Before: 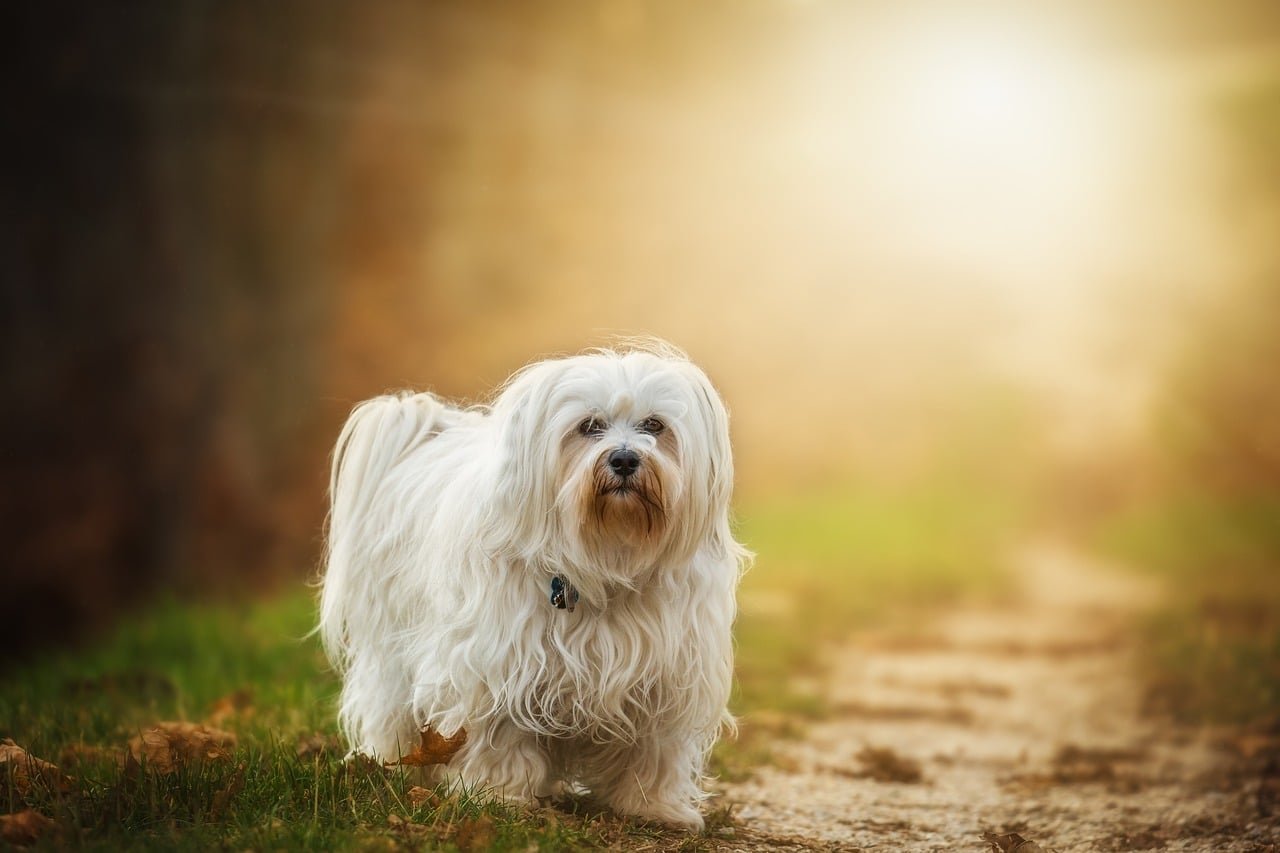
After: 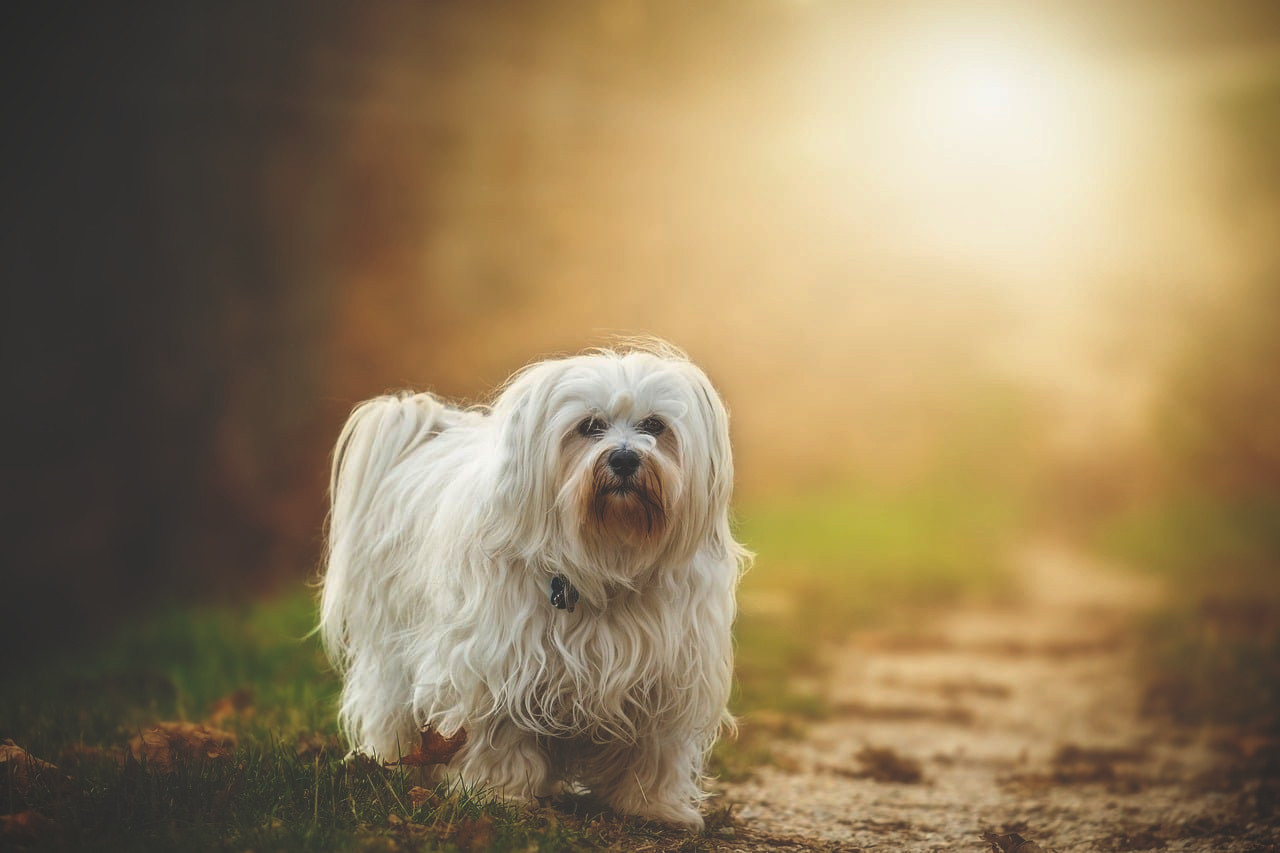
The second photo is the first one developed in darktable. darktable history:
vignetting: fall-off start 97.23%, saturation -0.024, center (-0.033, -0.042), width/height ratio 1.179, unbound false
rgb curve: curves: ch0 [(0, 0.186) (0.314, 0.284) (0.775, 0.708) (1, 1)], compensate middle gray true, preserve colors none
